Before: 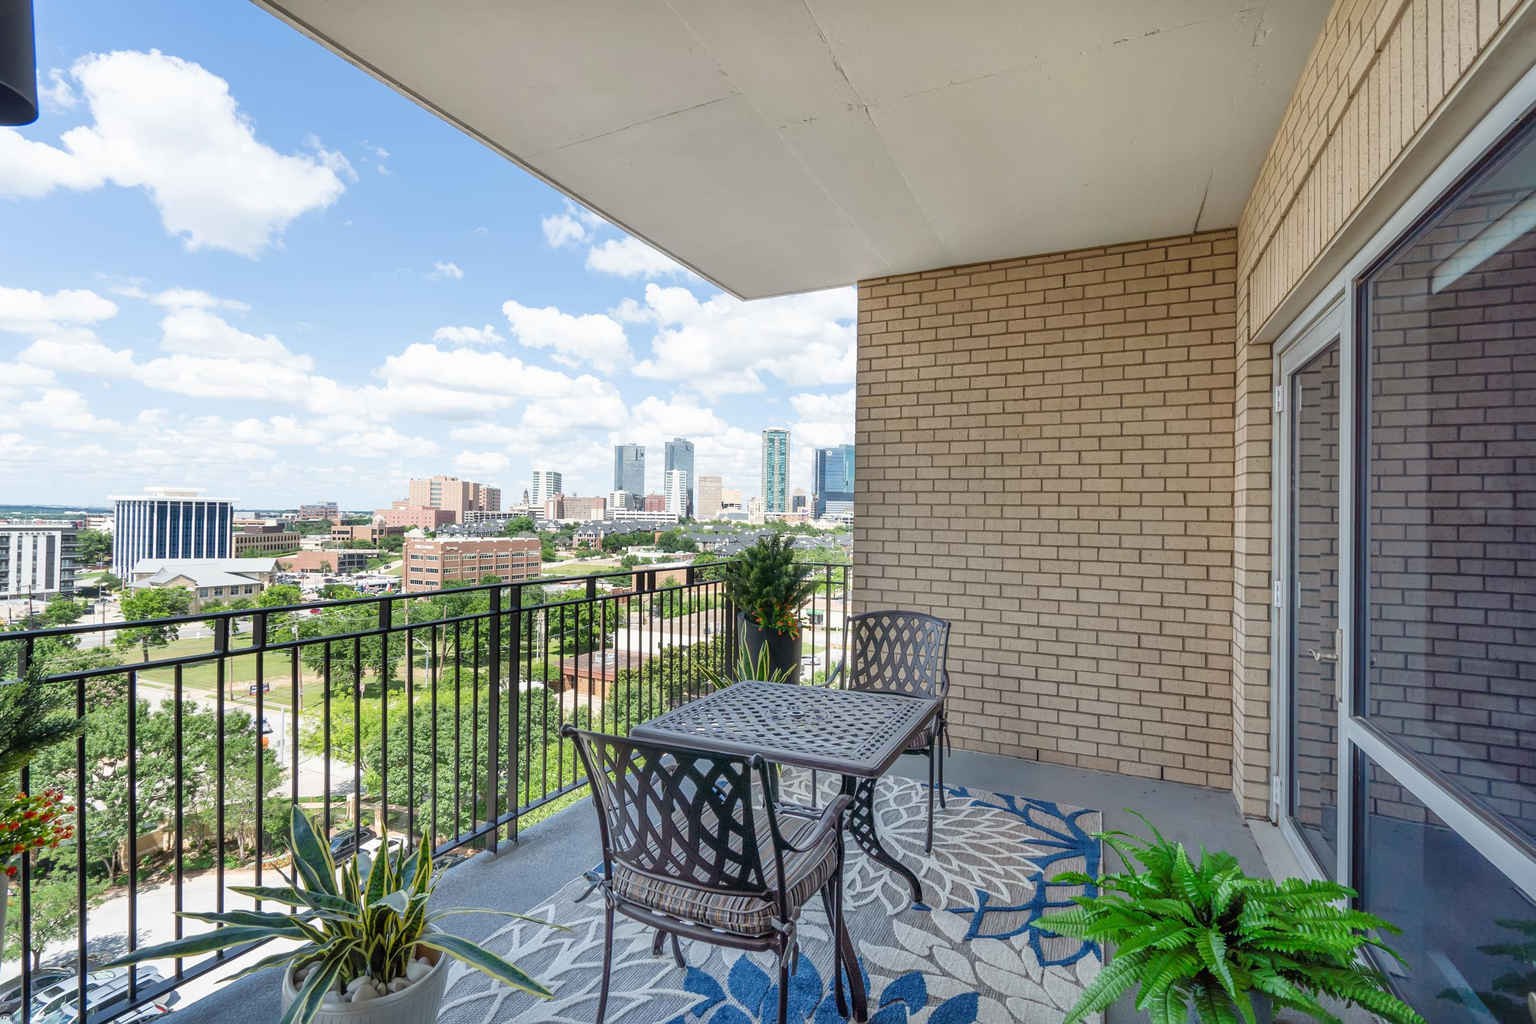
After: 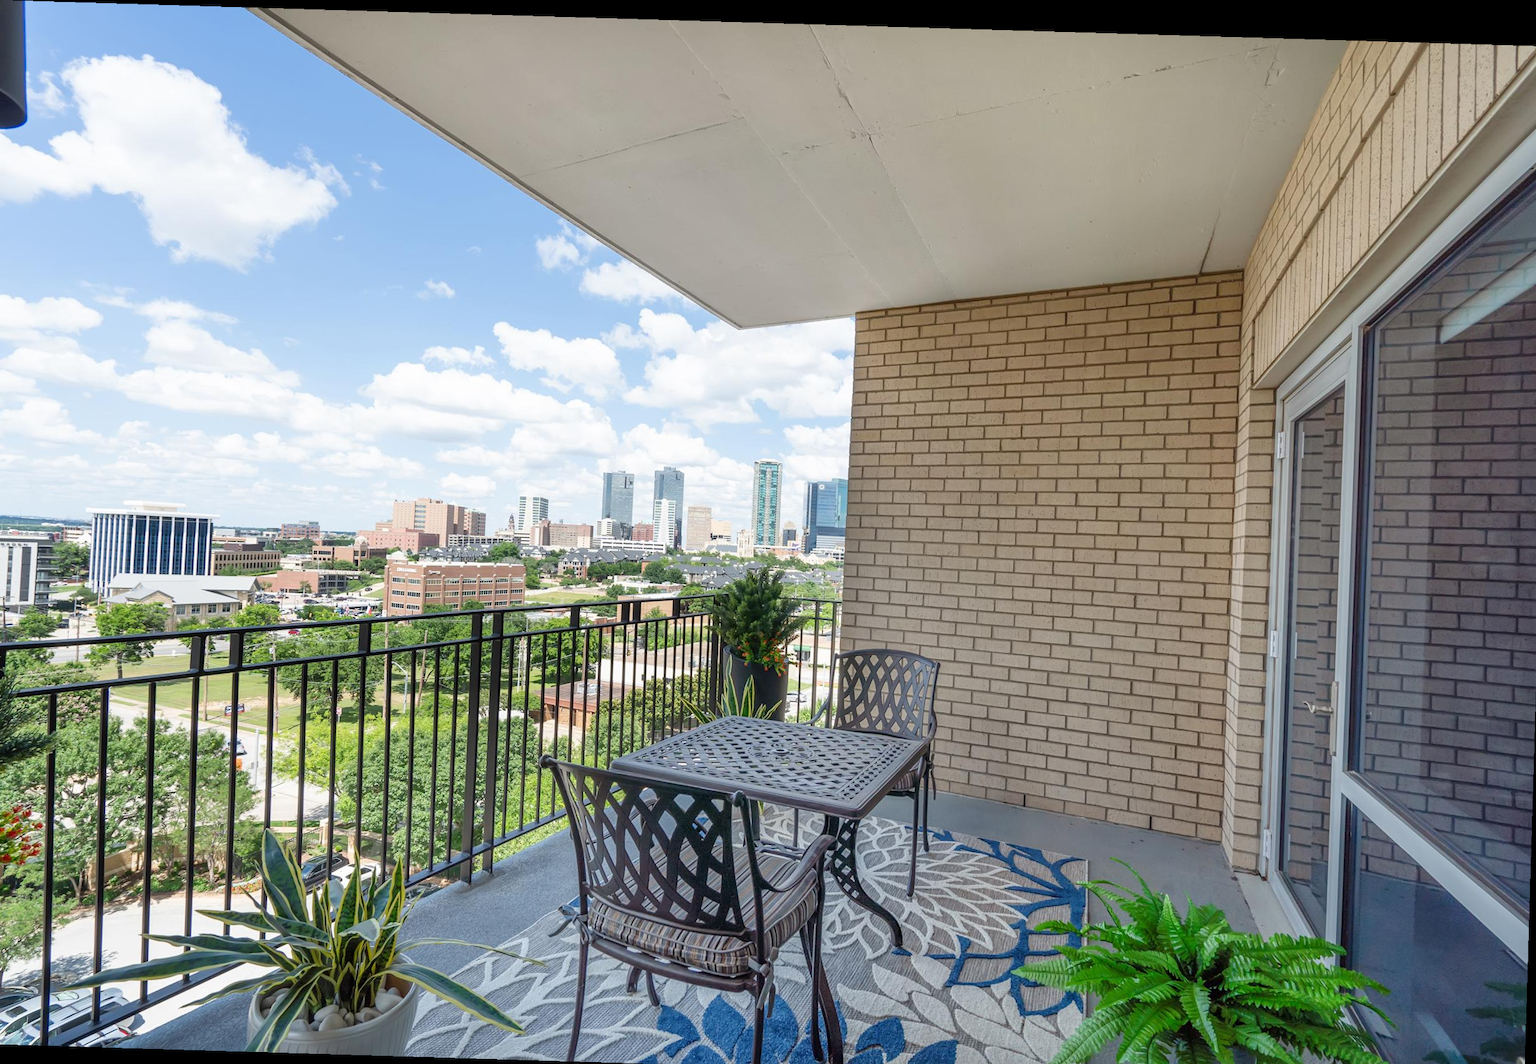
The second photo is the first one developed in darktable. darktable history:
rotate and perspective: rotation 1.72°, automatic cropping off
crop and rotate: left 2.536%, right 1.107%, bottom 2.246%
